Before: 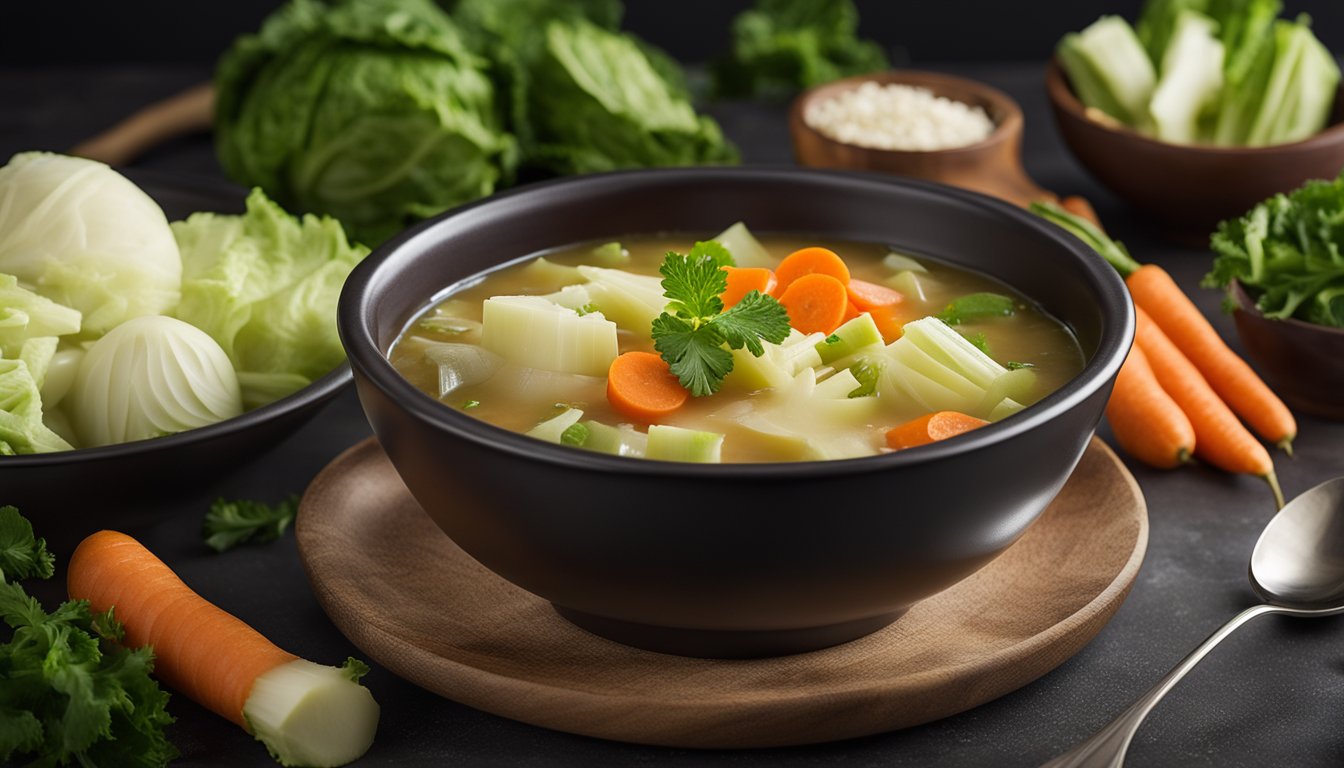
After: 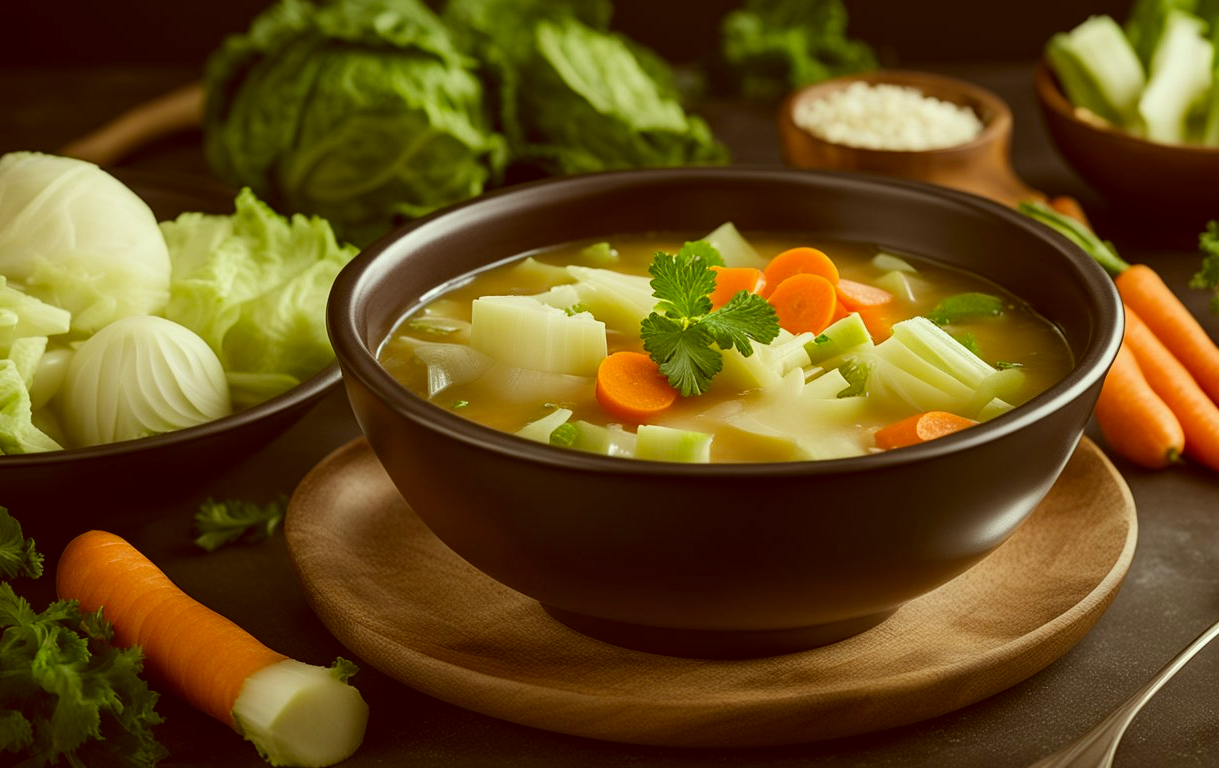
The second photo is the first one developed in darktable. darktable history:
color correction: highlights a* -6.04, highlights b* 9.26, shadows a* 10.8, shadows b* 23.19
crop and rotate: left 0.854%, right 8.411%
